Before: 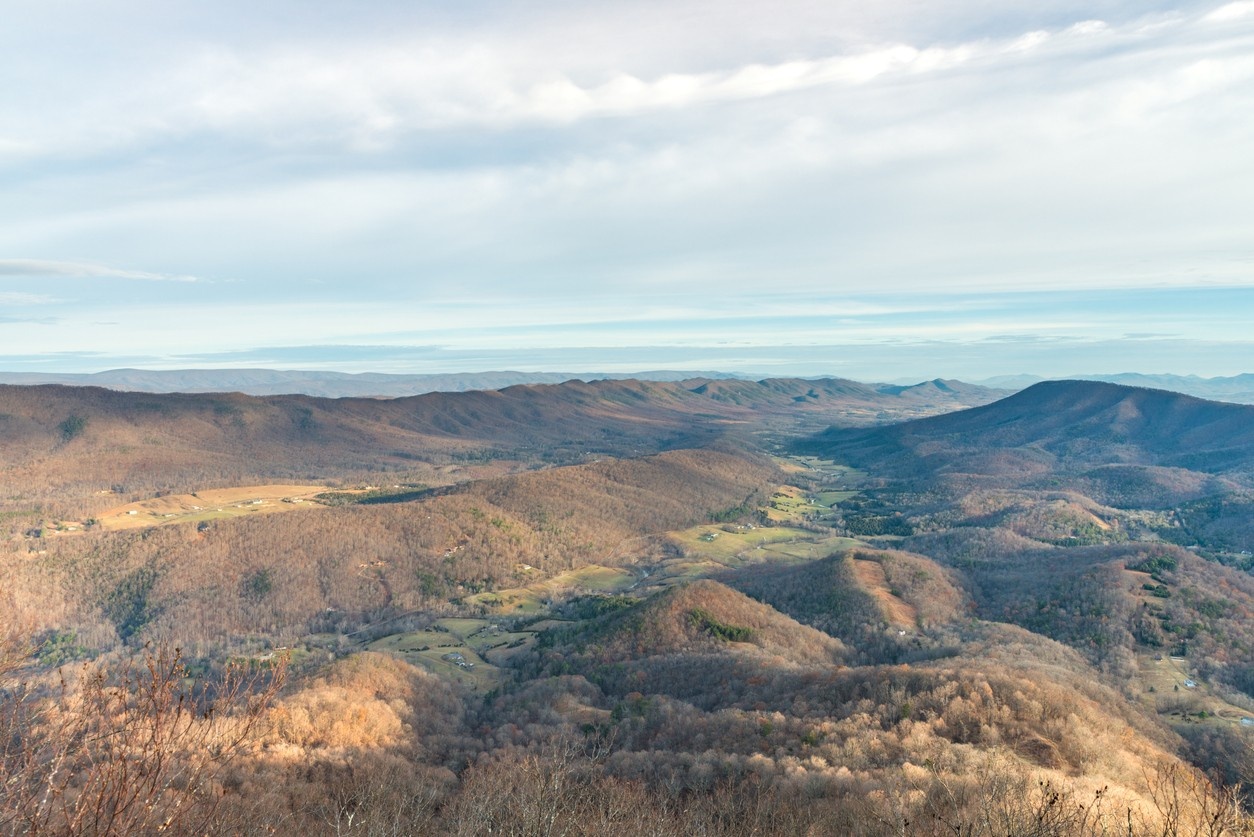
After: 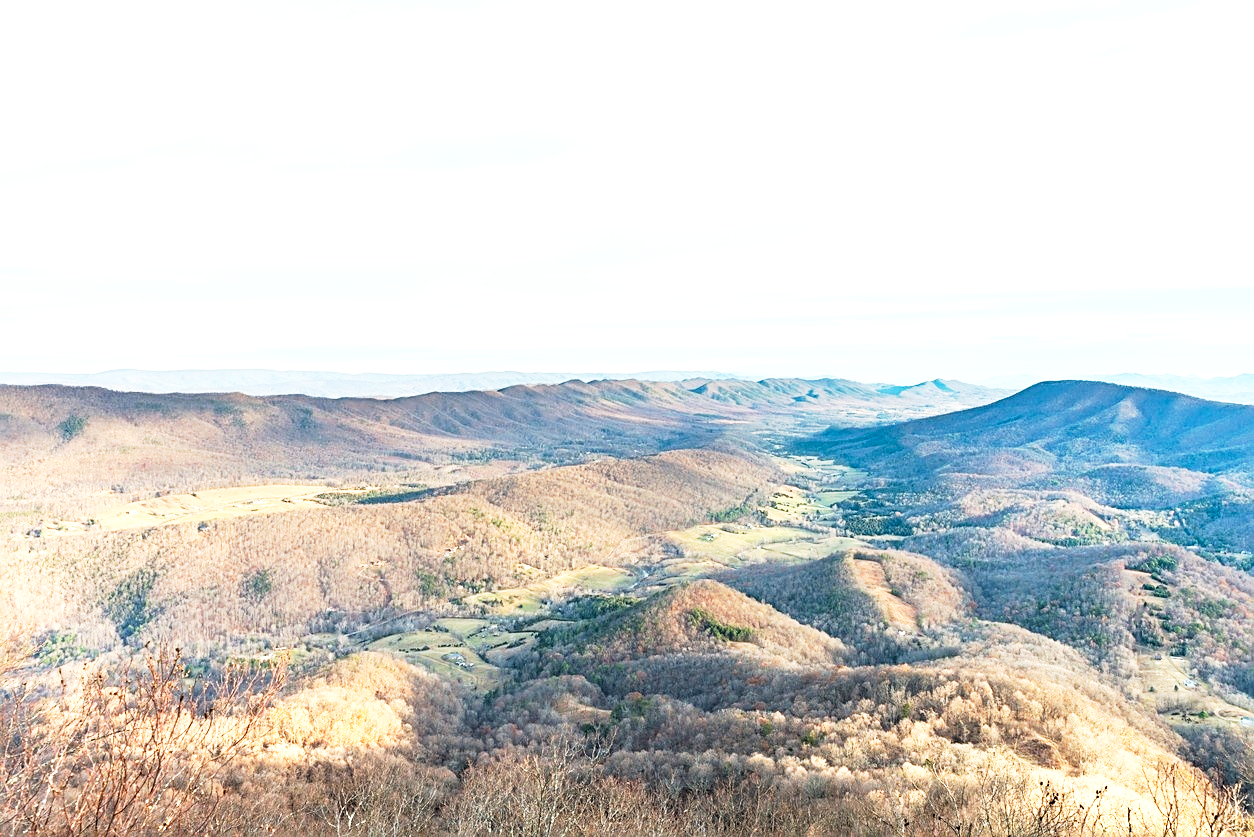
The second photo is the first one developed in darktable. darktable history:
tone equalizer: -8 EV -0.79 EV, -7 EV -0.705 EV, -6 EV -0.587 EV, -5 EV -0.364 EV, -3 EV 0.403 EV, -2 EV 0.6 EV, -1 EV 0.683 EV, +0 EV 0.73 EV
sharpen: on, module defaults
base curve: curves: ch0 [(0, 0) (0.005, 0.002) (0.193, 0.295) (0.399, 0.664) (0.75, 0.928) (1, 1)], preserve colors none
